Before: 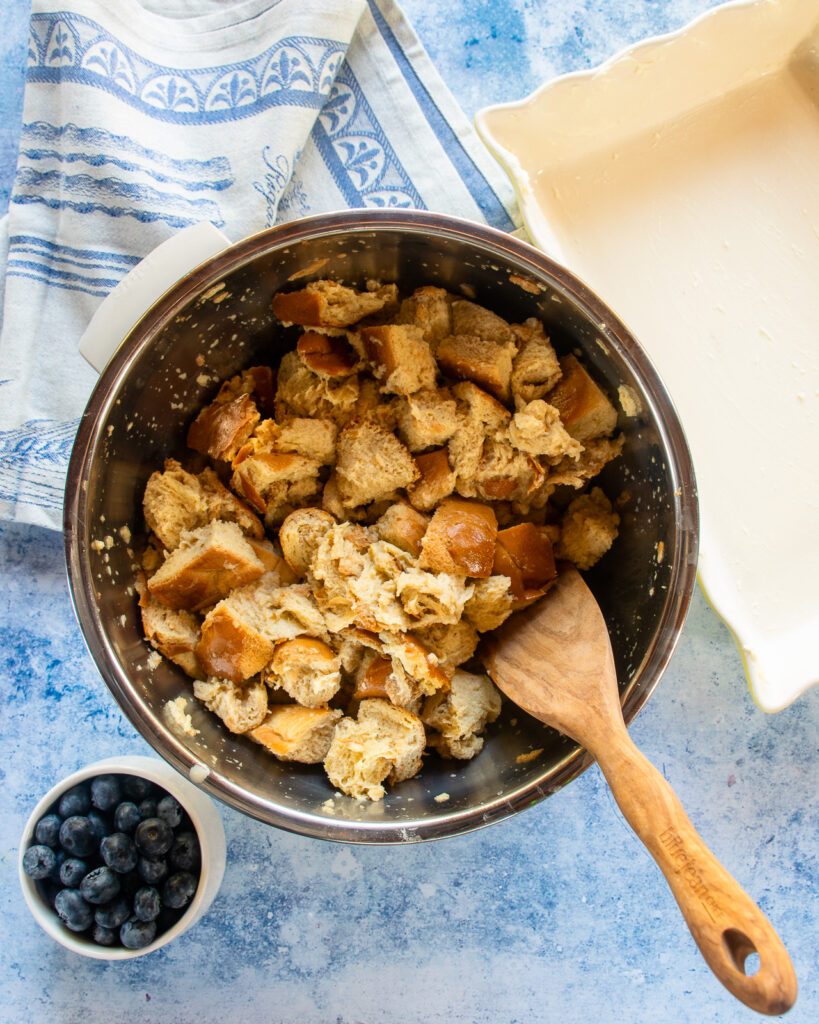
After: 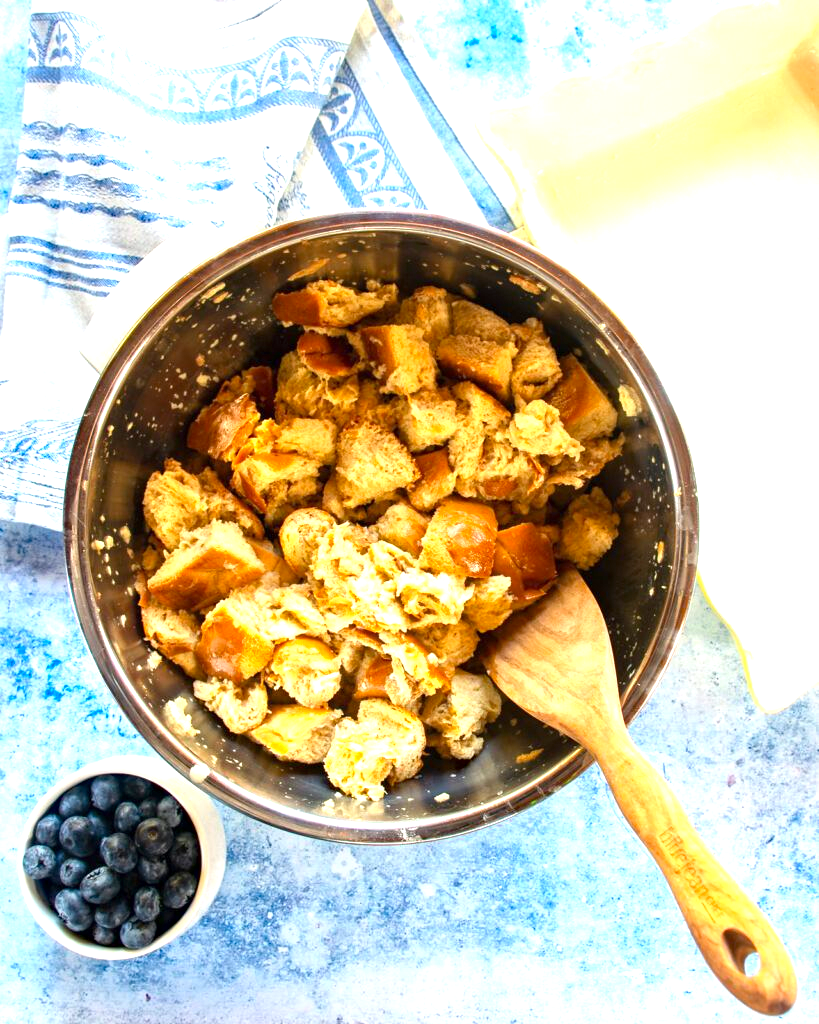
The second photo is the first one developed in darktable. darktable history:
contrast brightness saturation: saturation 0.102
exposure: black level correction 0, exposure 1.098 EV, compensate exposure bias true, compensate highlight preservation false
haze removal: compatibility mode true, adaptive false
